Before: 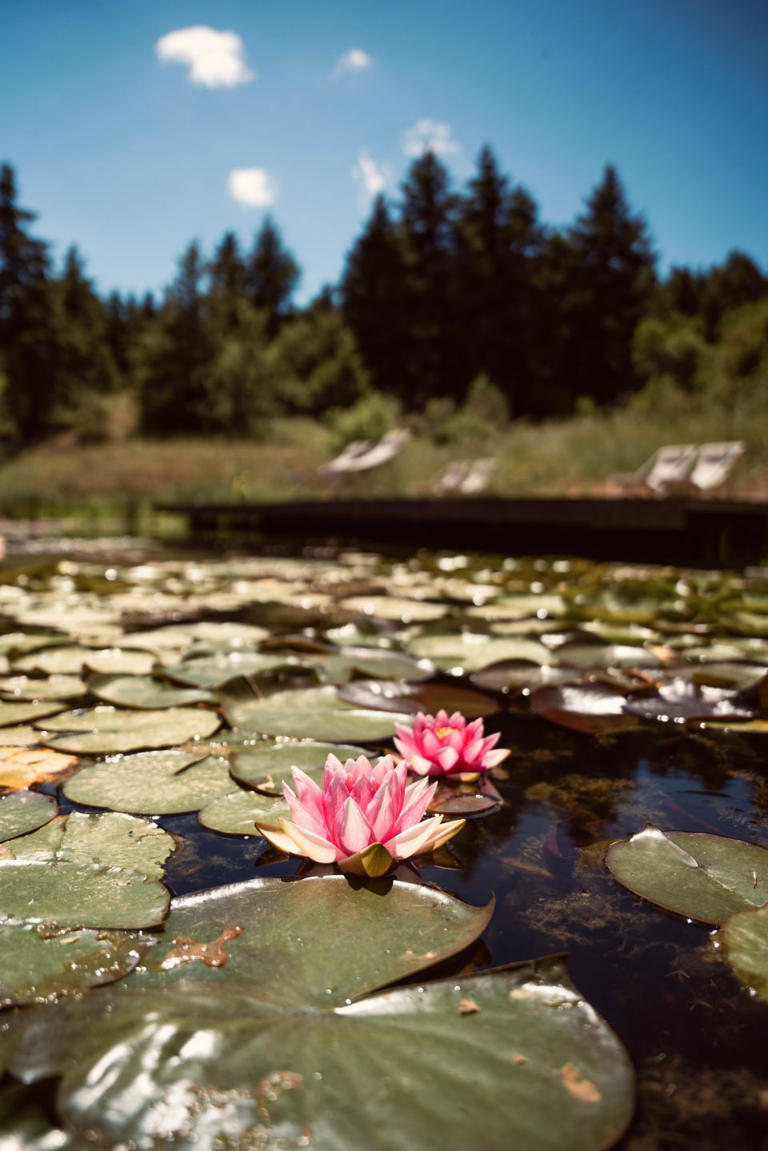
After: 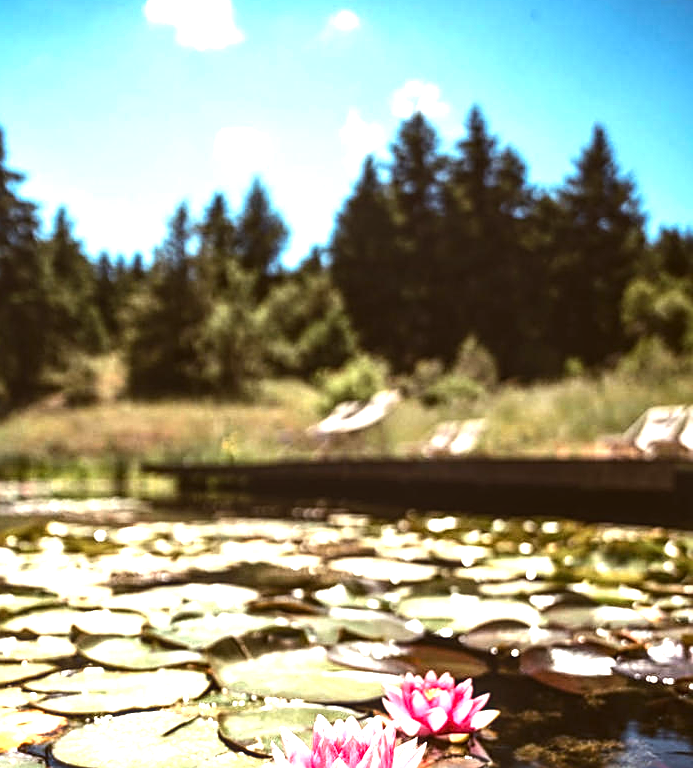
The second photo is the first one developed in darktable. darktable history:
exposure: black level correction 0, exposure 1 EV, compensate exposure bias true, compensate highlight preservation false
shadows and highlights: shadows 20.55, highlights -20.99, soften with gaussian
local contrast: detail 130%
crop: left 1.509%, top 3.452%, right 7.696%, bottom 28.452%
tone equalizer: -8 EV -0.75 EV, -7 EV -0.7 EV, -6 EV -0.6 EV, -5 EV -0.4 EV, -3 EV 0.4 EV, -2 EV 0.6 EV, -1 EV 0.7 EV, +0 EV 0.75 EV, edges refinement/feathering 500, mask exposure compensation -1.57 EV, preserve details no
color balance: lift [1.004, 1.002, 1.002, 0.998], gamma [1, 1.007, 1.002, 0.993], gain [1, 0.977, 1.013, 1.023], contrast -3.64%
sharpen: on, module defaults
